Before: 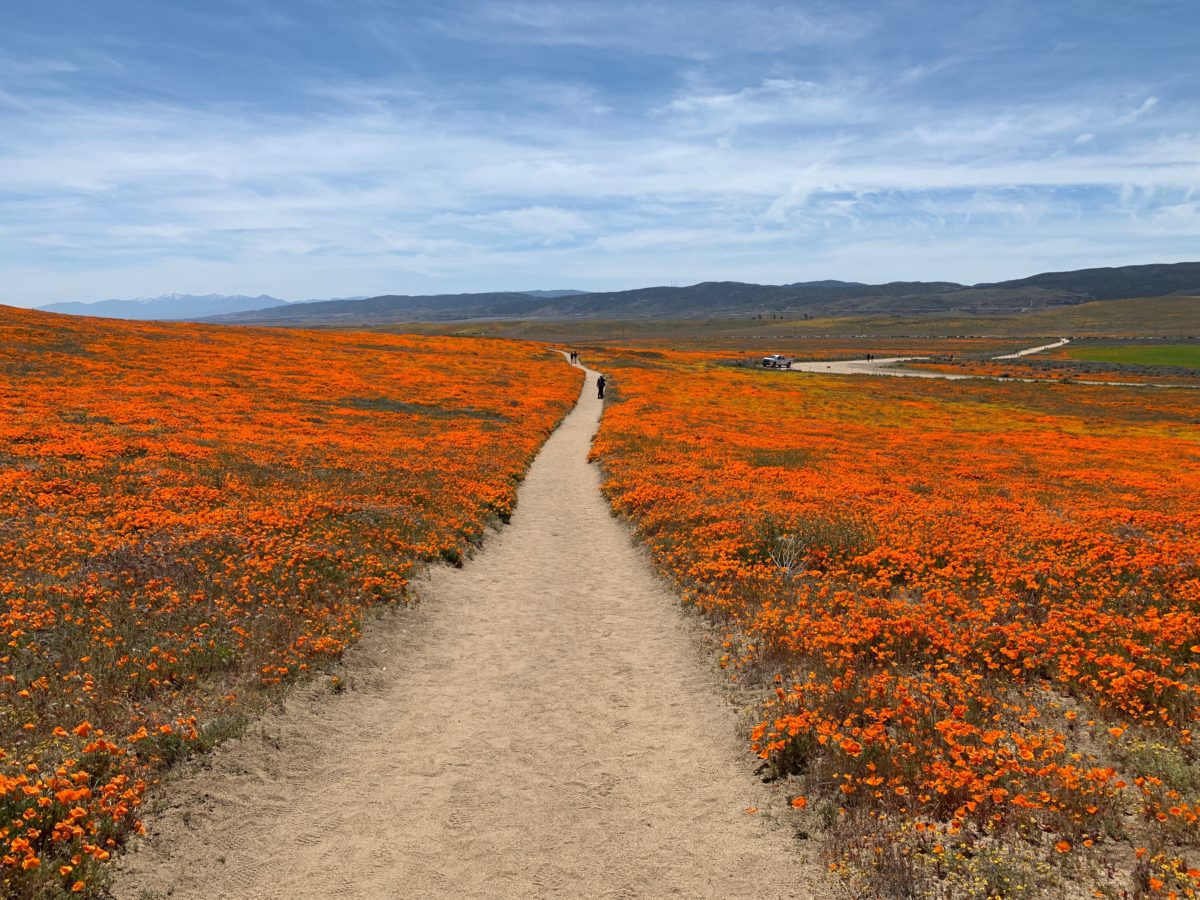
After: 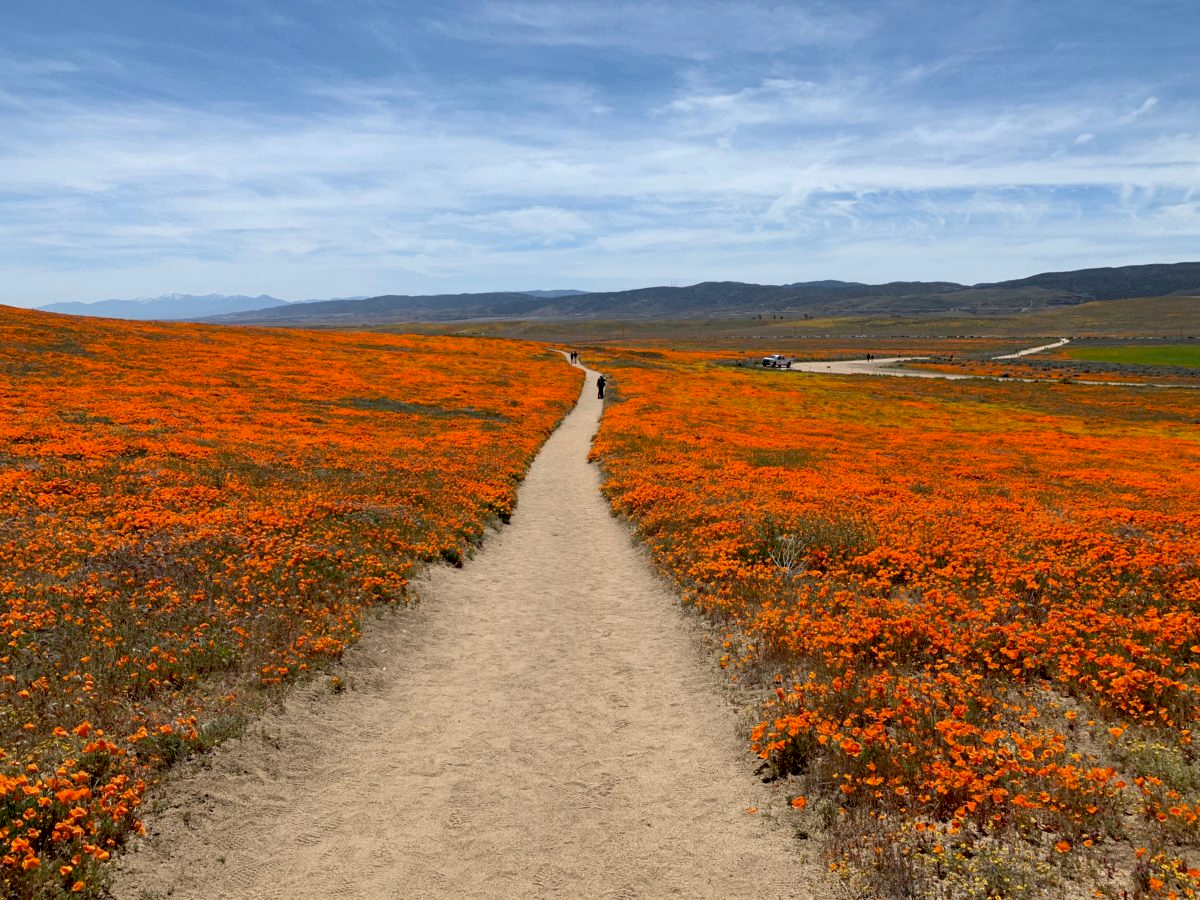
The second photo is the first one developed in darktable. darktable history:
exposure: black level correction 0.009, exposure 0.017 EV, compensate exposure bias true, compensate highlight preservation false
